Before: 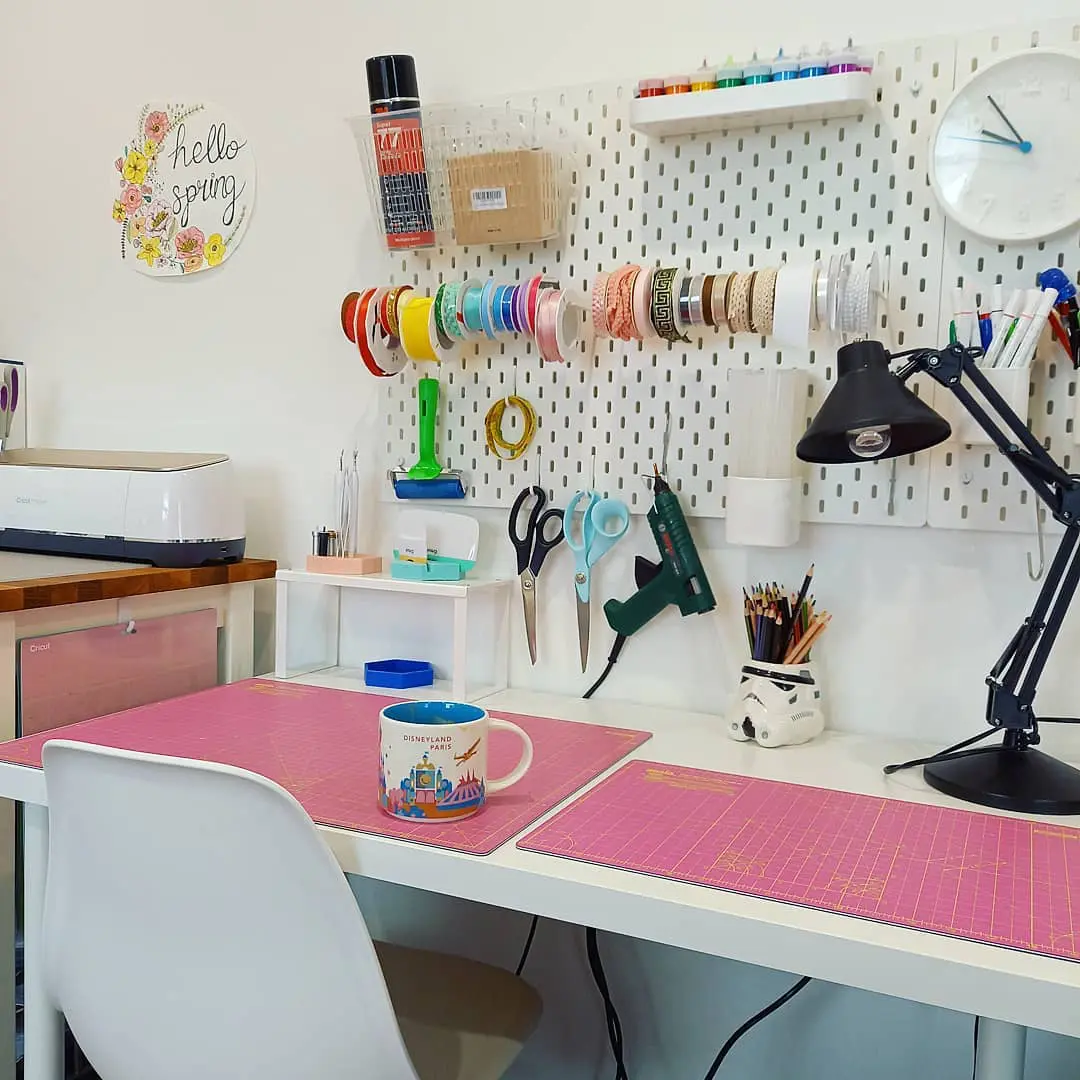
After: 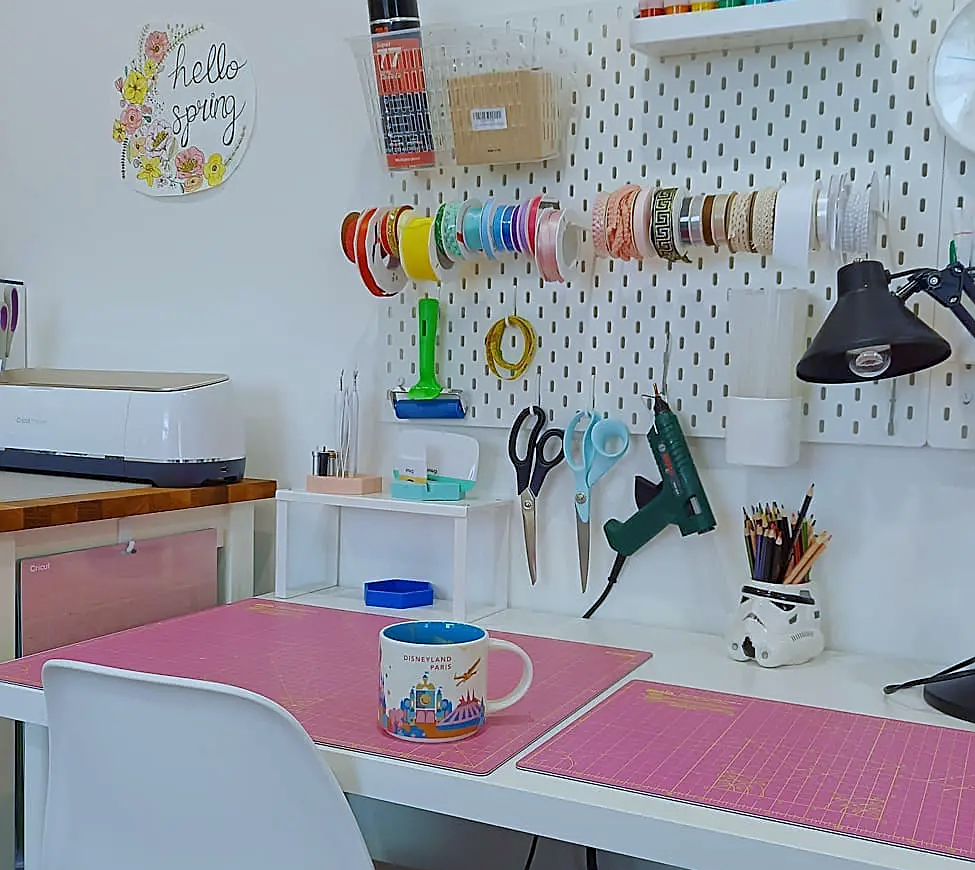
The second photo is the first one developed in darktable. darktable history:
sharpen: on, module defaults
white balance: red 0.924, blue 1.095
crop: top 7.49%, right 9.717%, bottom 11.943%
tone equalizer: -8 EV 0.25 EV, -7 EV 0.417 EV, -6 EV 0.417 EV, -5 EV 0.25 EV, -3 EV -0.25 EV, -2 EV -0.417 EV, -1 EV -0.417 EV, +0 EV -0.25 EV, edges refinement/feathering 500, mask exposure compensation -1.57 EV, preserve details guided filter
